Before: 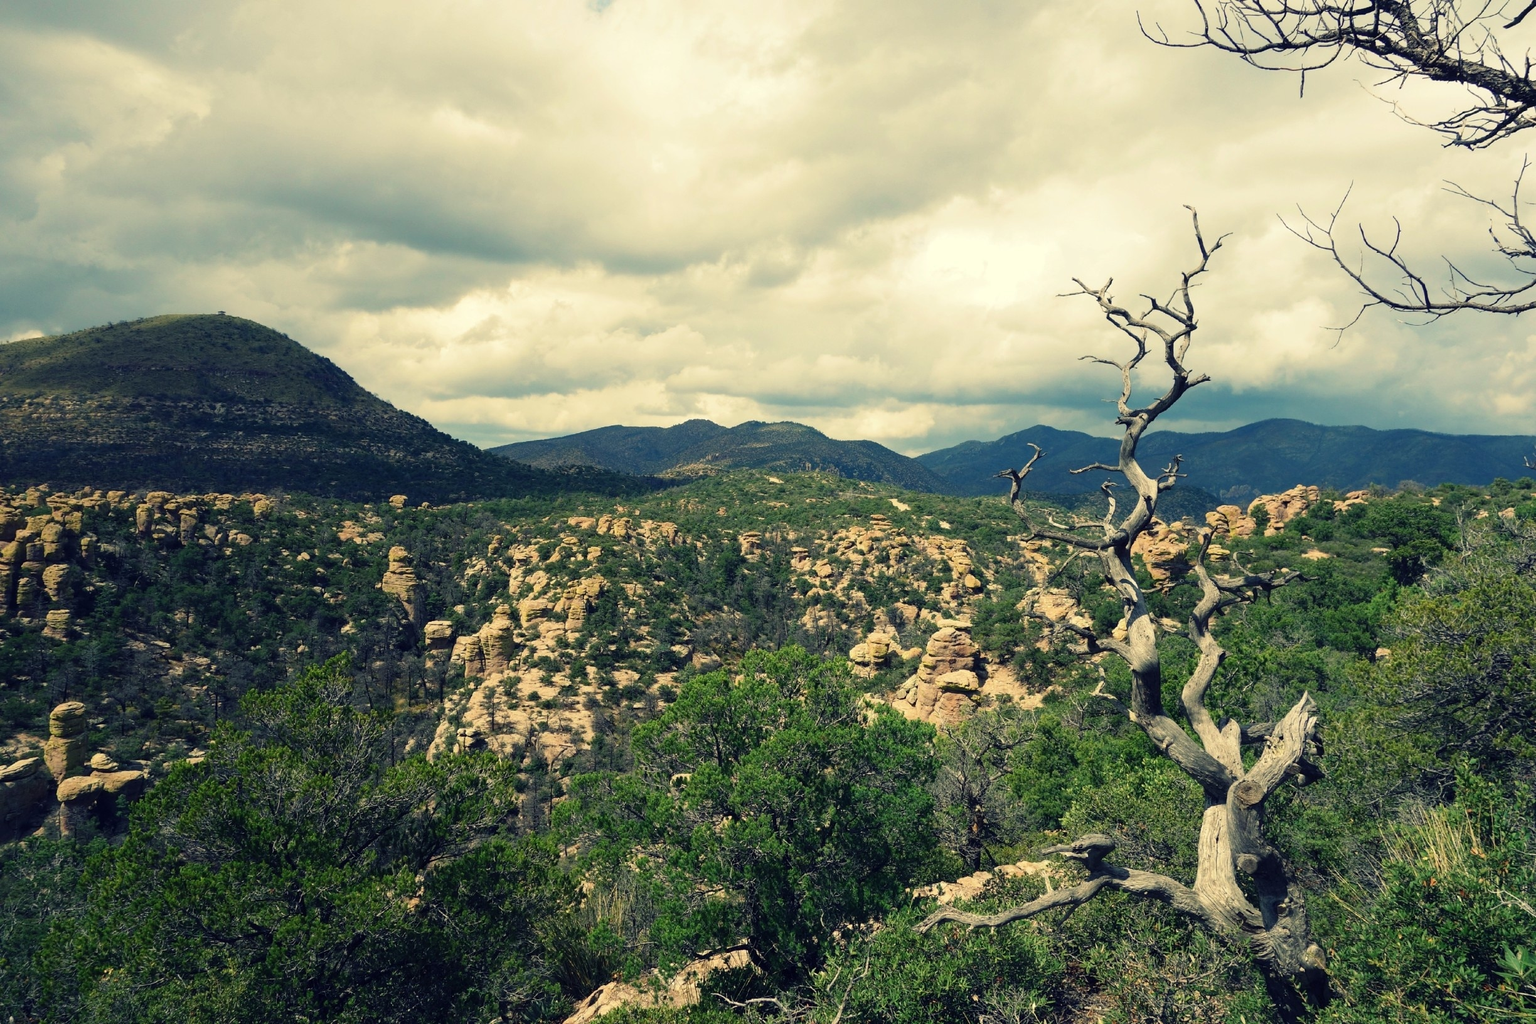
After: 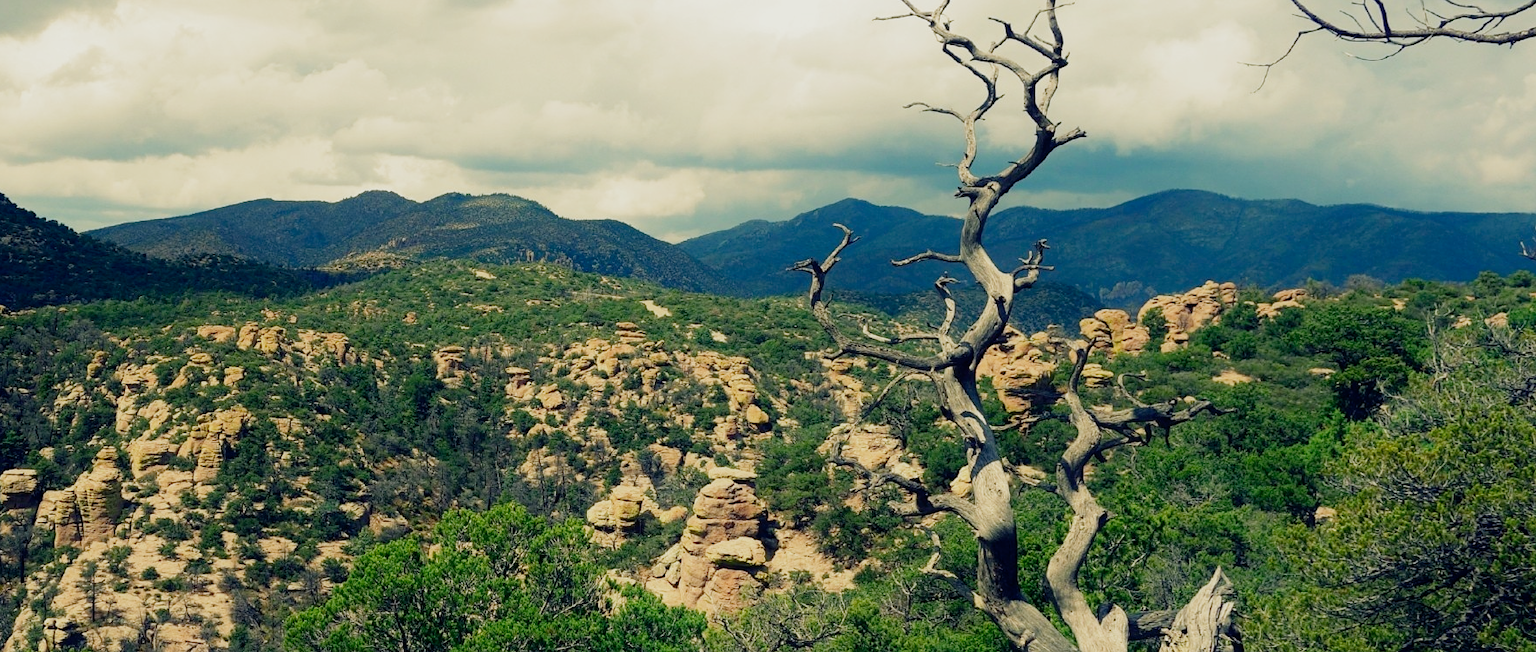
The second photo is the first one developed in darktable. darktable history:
crop and rotate: left 27.734%, top 27.513%, bottom 26.424%
contrast equalizer: y [[0.5, 0.488, 0.462, 0.461, 0.491, 0.5], [0.5 ×6], [0.5 ×6], [0 ×6], [0 ×6]]
filmic rgb: middle gray luminance 9.09%, black relative exposure -10.59 EV, white relative exposure 3.43 EV, target black luminance 0%, hardness 5.97, latitude 59.61%, contrast 1.092, highlights saturation mix 4.62%, shadows ↔ highlights balance 29.57%, preserve chrominance no, color science v5 (2021)
